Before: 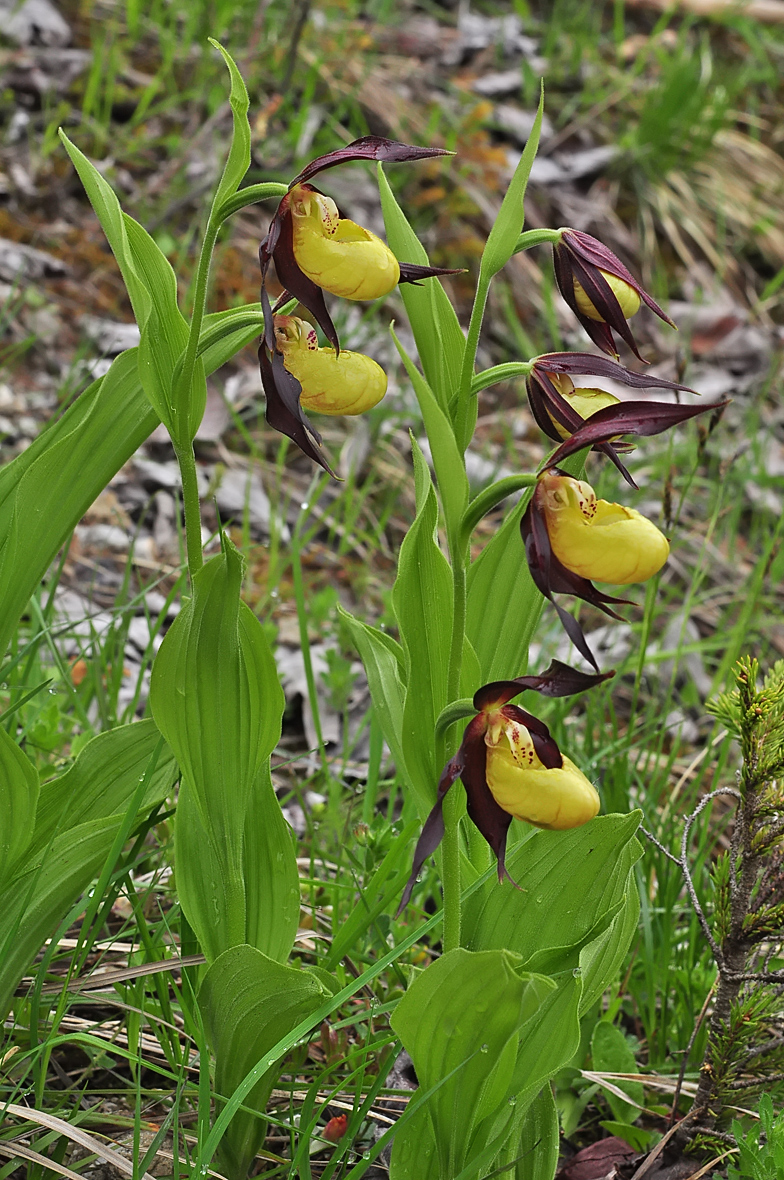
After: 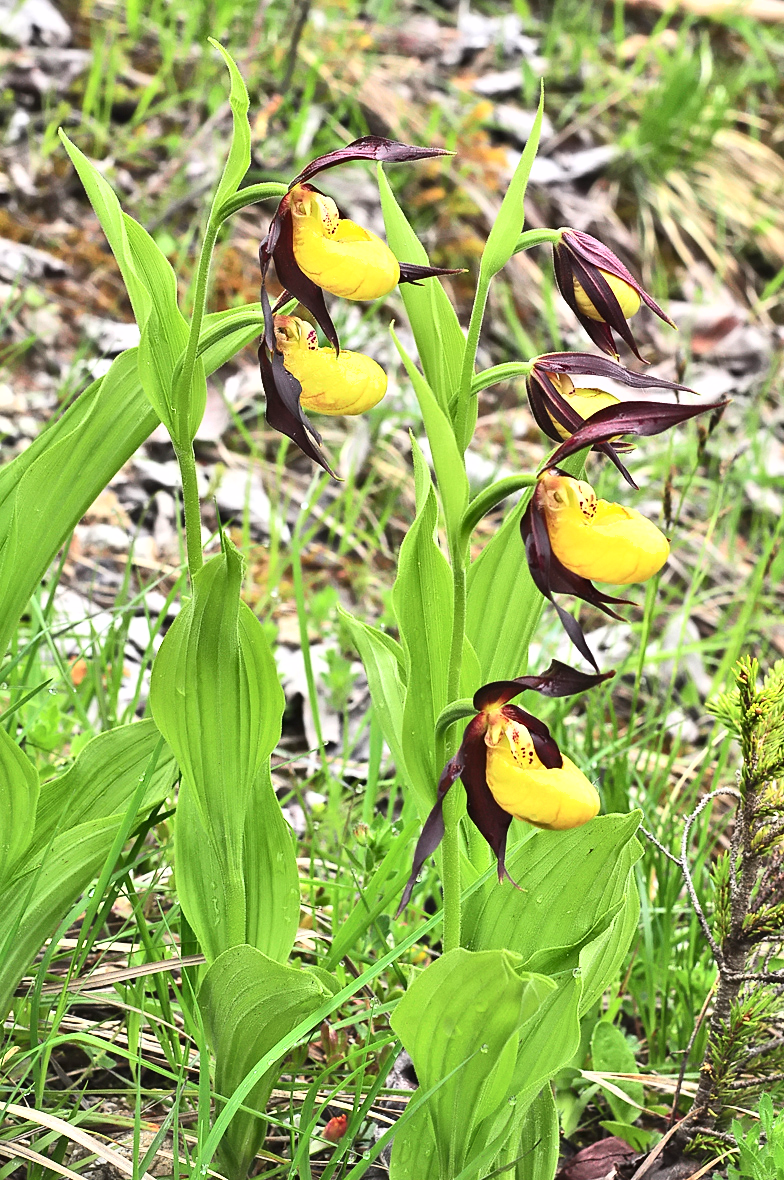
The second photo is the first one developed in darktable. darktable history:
contrast brightness saturation: contrast 0.245, brightness 0.087
shadows and highlights: shadows 48.55, highlights -40.72, soften with gaussian
exposure: black level correction 0, exposure 1.107 EV, compensate exposure bias true, compensate highlight preservation false
